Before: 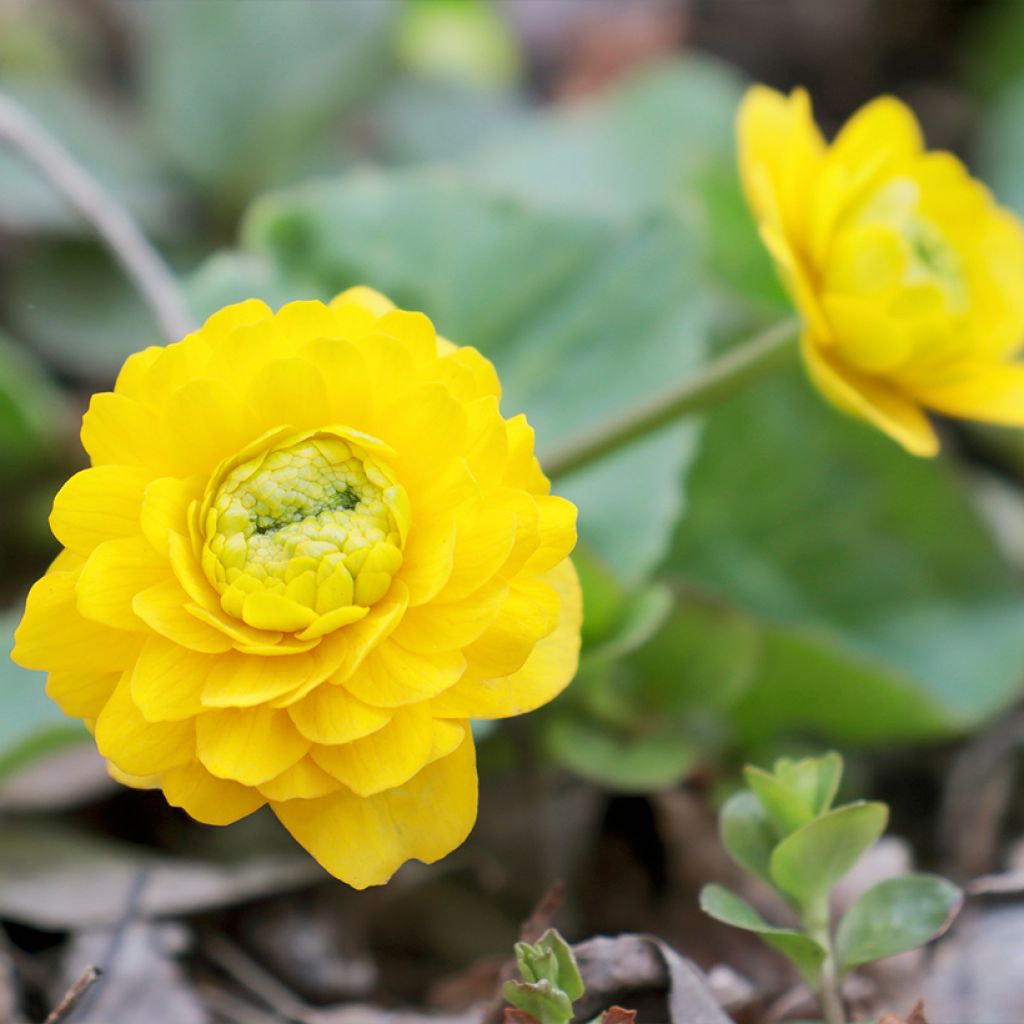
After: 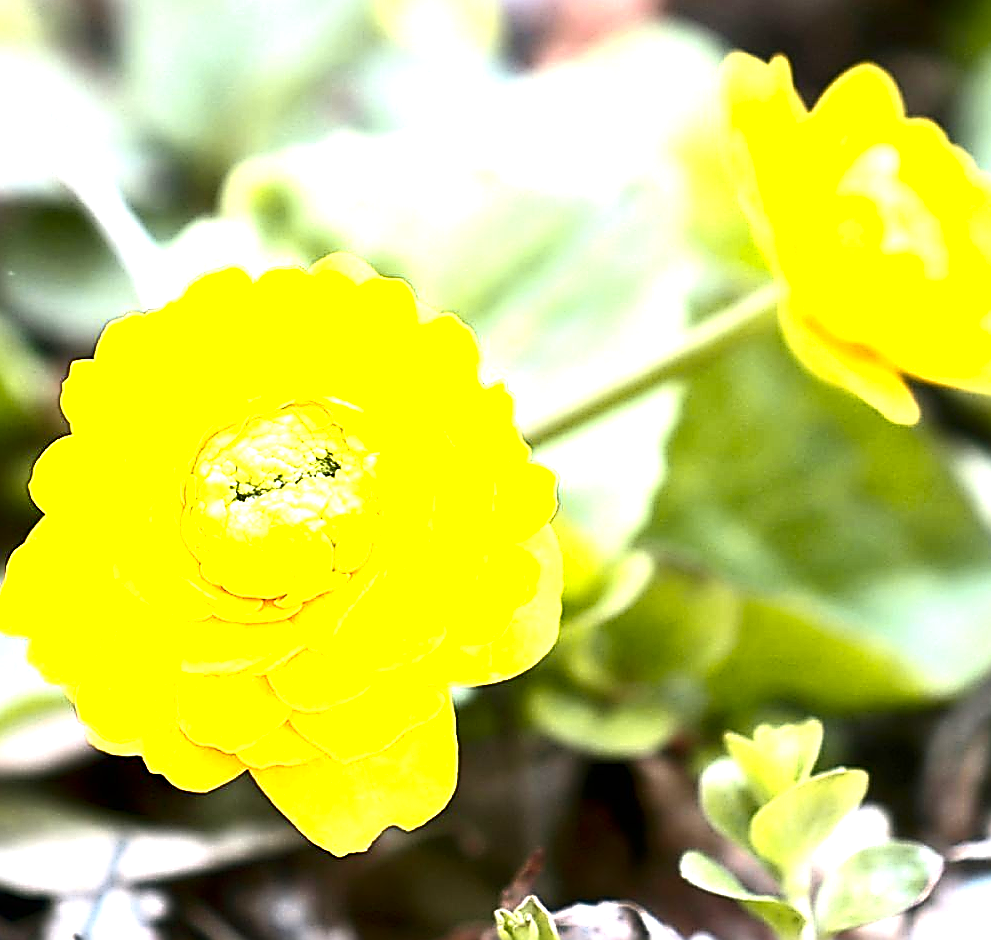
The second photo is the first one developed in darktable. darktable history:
exposure: exposure 0.171 EV, compensate highlight preservation false
tone equalizer: edges refinement/feathering 500, mask exposure compensation -1.57 EV, preserve details no
crop: left 1.991%, top 3.311%, right 1.144%, bottom 4.839%
color zones: curves: ch0 [(0.254, 0.492) (0.724, 0.62)]; ch1 [(0.25, 0.528) (0.719, 0.796)]; ch2 [(0, 0.472) (0.25, 0.5) (0.73, 0.184)]
haze removal: strength -0.08, distance 0.363, adaptive false
levels: levels [0, 0.352, 0.703]
sharpen: amount 1.856
contrast brightness saturation: contrast 0.285
